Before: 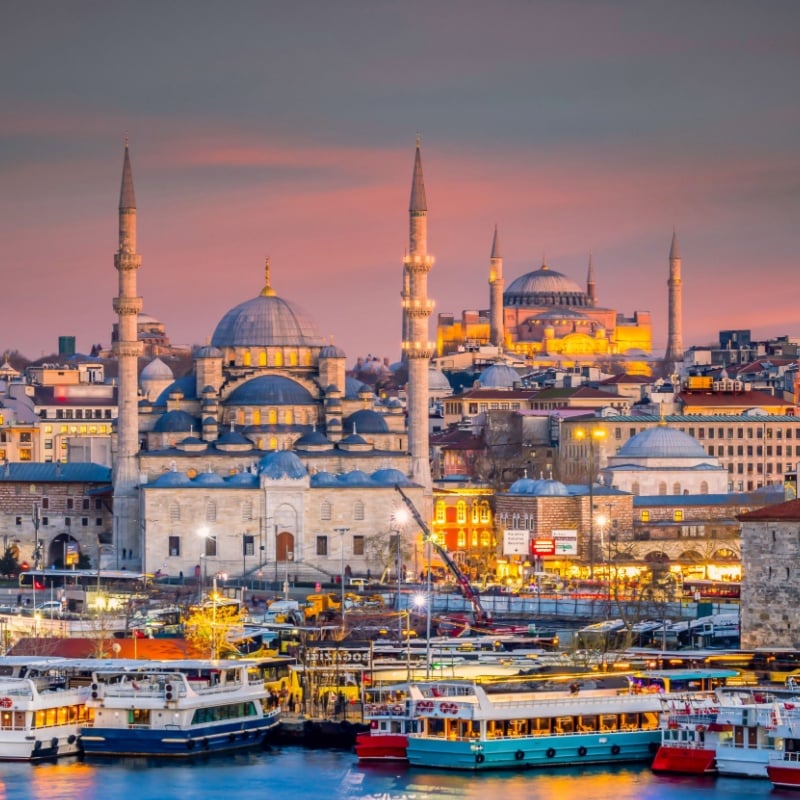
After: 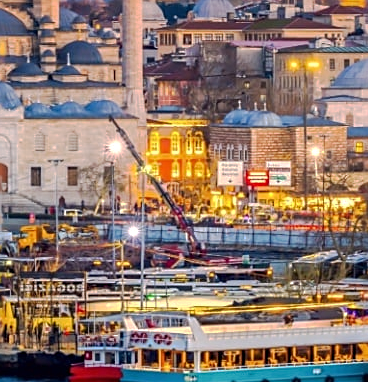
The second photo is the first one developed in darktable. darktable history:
sharpen: on, module defaults
exposure: exposure 0.212 EV, compensate exposure bias true, compensate highlight preservation false
crop: left 35.782%, top 46.236%, right 18.159%, bottom 5.966%
tone curve: curves: ch0 [(0, 0) (0.003, 0.003) (0.011, 0.011) (0.025, 0.025) (0.044, 0.044) (0.069, 0.068) (0.1, 0.098) (0.136, 0.134) (0.177, 0.175) (0.224, 0.221) (0.277, 0.273) (0.335, 0.33) (0.399, 0.393) (0.468, 0.461) (0.543, 0.534) (0.623, 0.614) (0.709, 0.69) (0.801, 0.752) (0.898, 0.835) (1, 1)], preserve colors none
